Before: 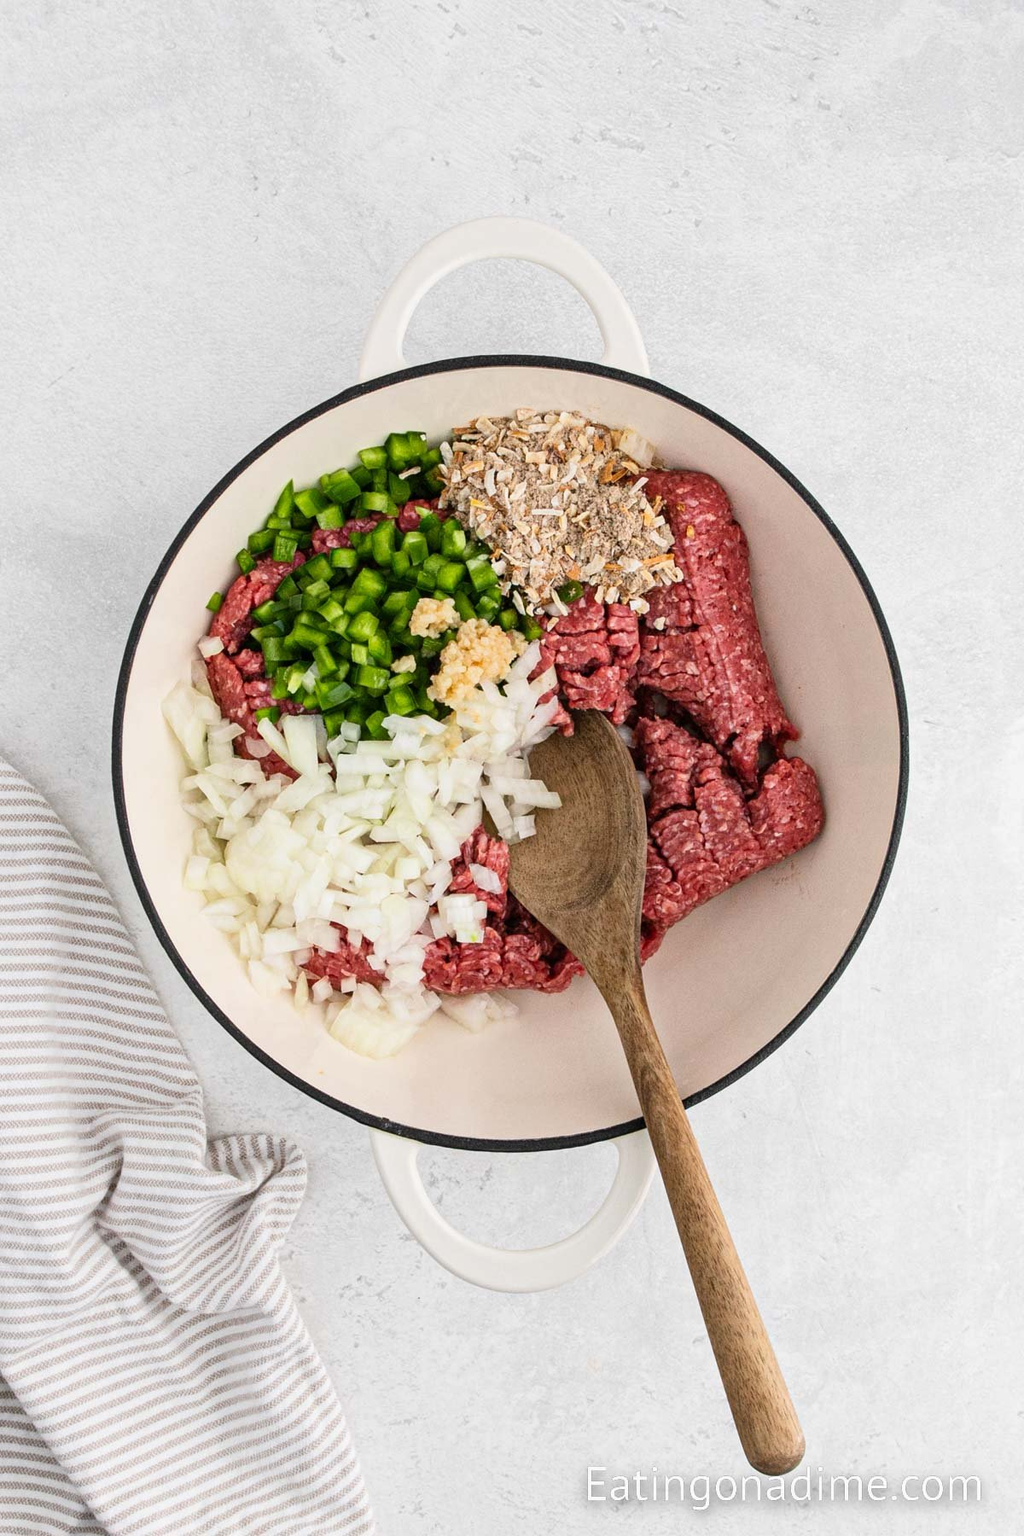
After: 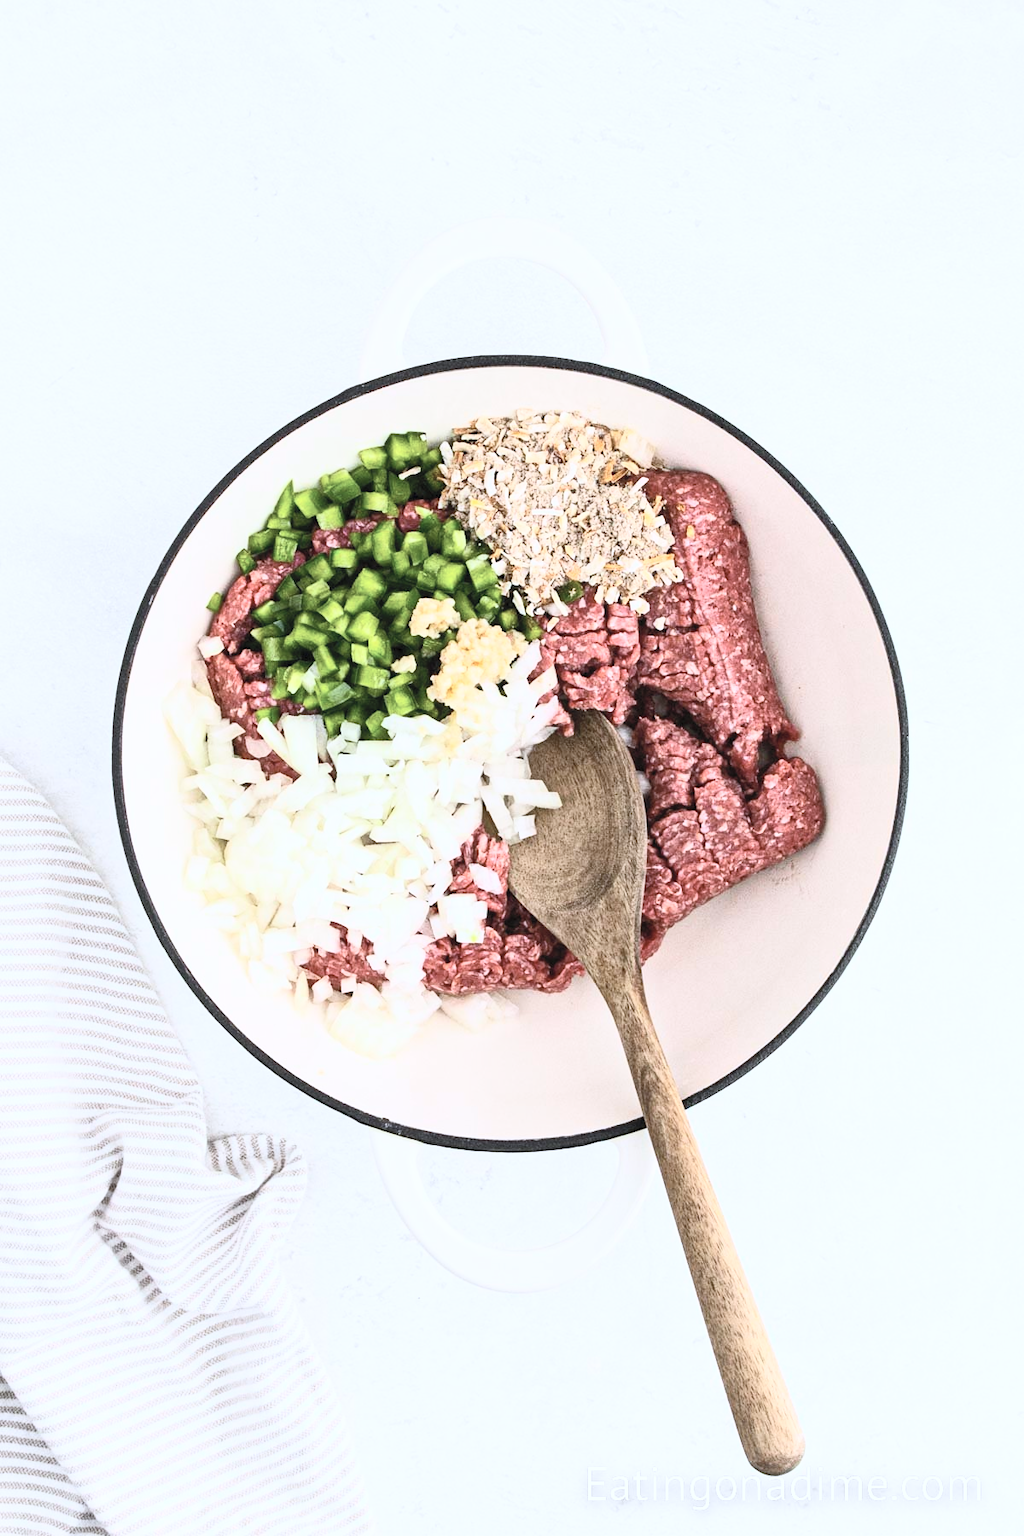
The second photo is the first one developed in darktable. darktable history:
white balance: red 0.954, blue 1.079
contrast brightness saturation: contrast 0.43, brightness 0.56, saturation -0.19
